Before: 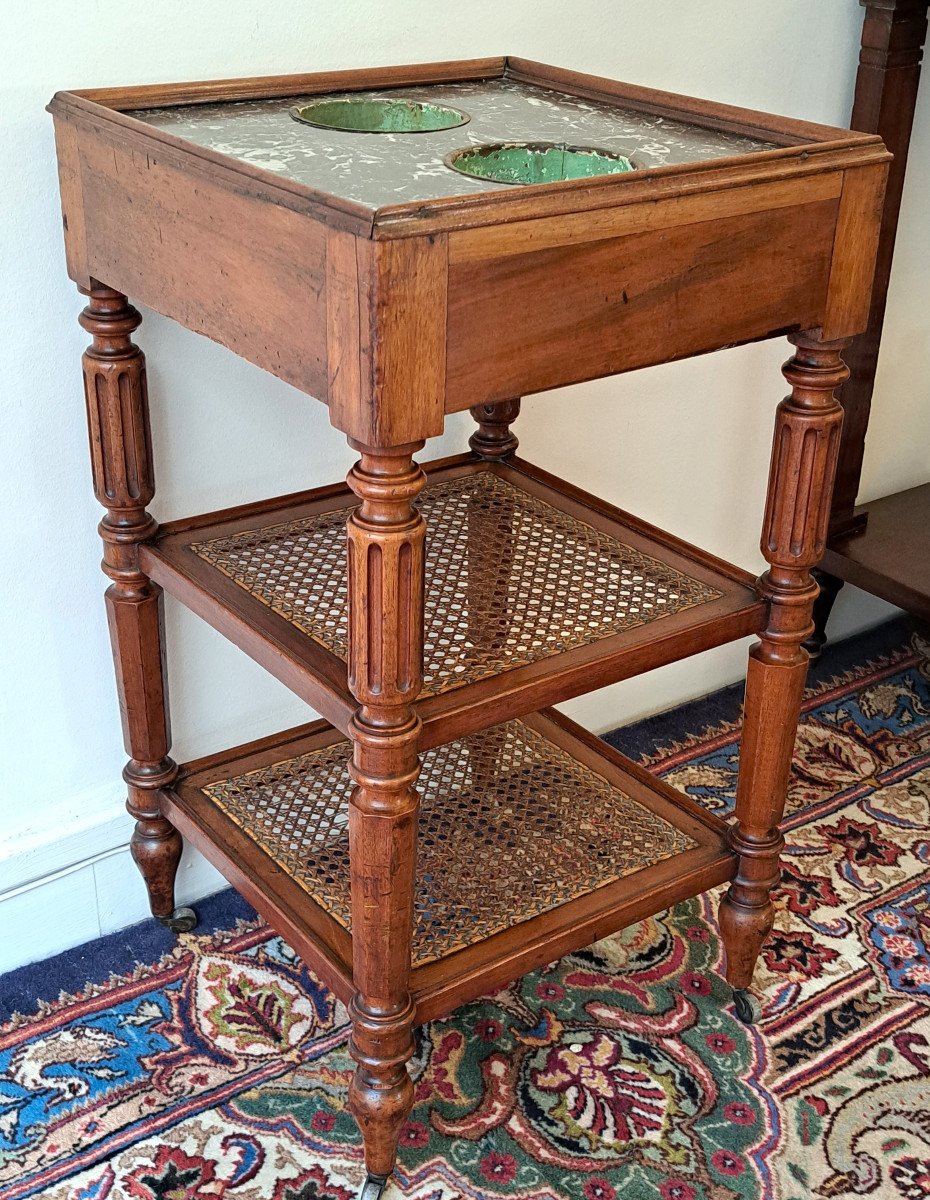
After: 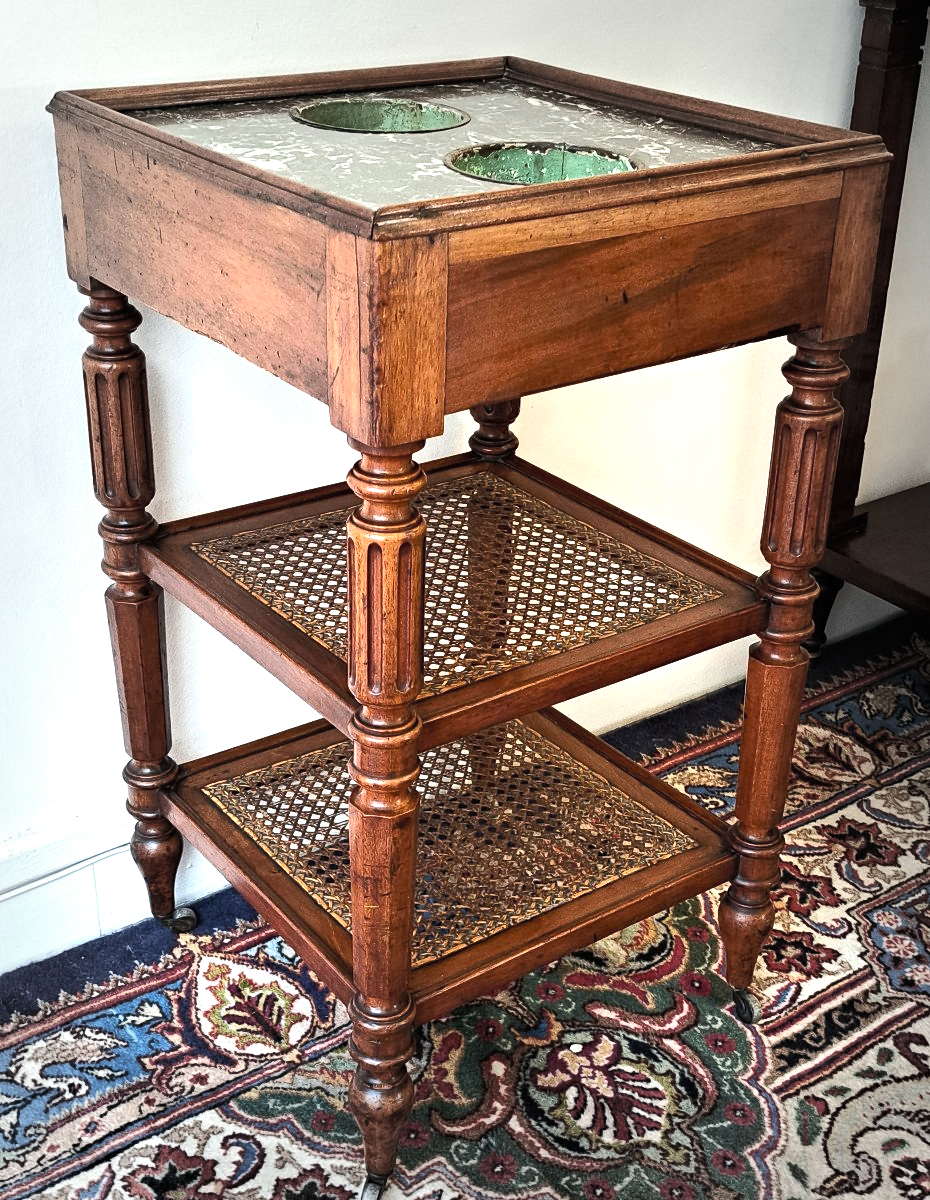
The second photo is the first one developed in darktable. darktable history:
vignetting: fall-off start 53.03%, automatic ratio true, width/height ratio 1.312, shape 0.226, dithering 16-bit output, unbound false
tone equalizer: -8 EV -1.1 EV, -7 EV -1.04 EV, -6 EV -0.905 EV, -5 EV -0.576 EV, -3 EV 0.59 EV, -2 EV 0.877 EV, -1 EV 0.988 EV, +0 EV 1.07 EV, edges refinement/feathering 500, mask exposure compensation -1.57 EV, preserve details no
tone curve: curves: ch0 [(0, 0) (0.003, 0.013) (0.011, 0.02) (0.025, 0.037) (0.044, 0.068) (0.069, 0.108) (0.1, 0.138) (0.136, 0.168) (0.177, 0.203) (0.224, 0.241) (0.277, 0.281) (0.335, 0.328) (0.399, 0.382) (0.468, 0.448) (0.543, 0.519) (0.623, 0.603) (0.709, 0.705) (0.801, 0.808) (0.898, 0.903) (1, 1)], color space Lab, independent channels, preserve colors none
